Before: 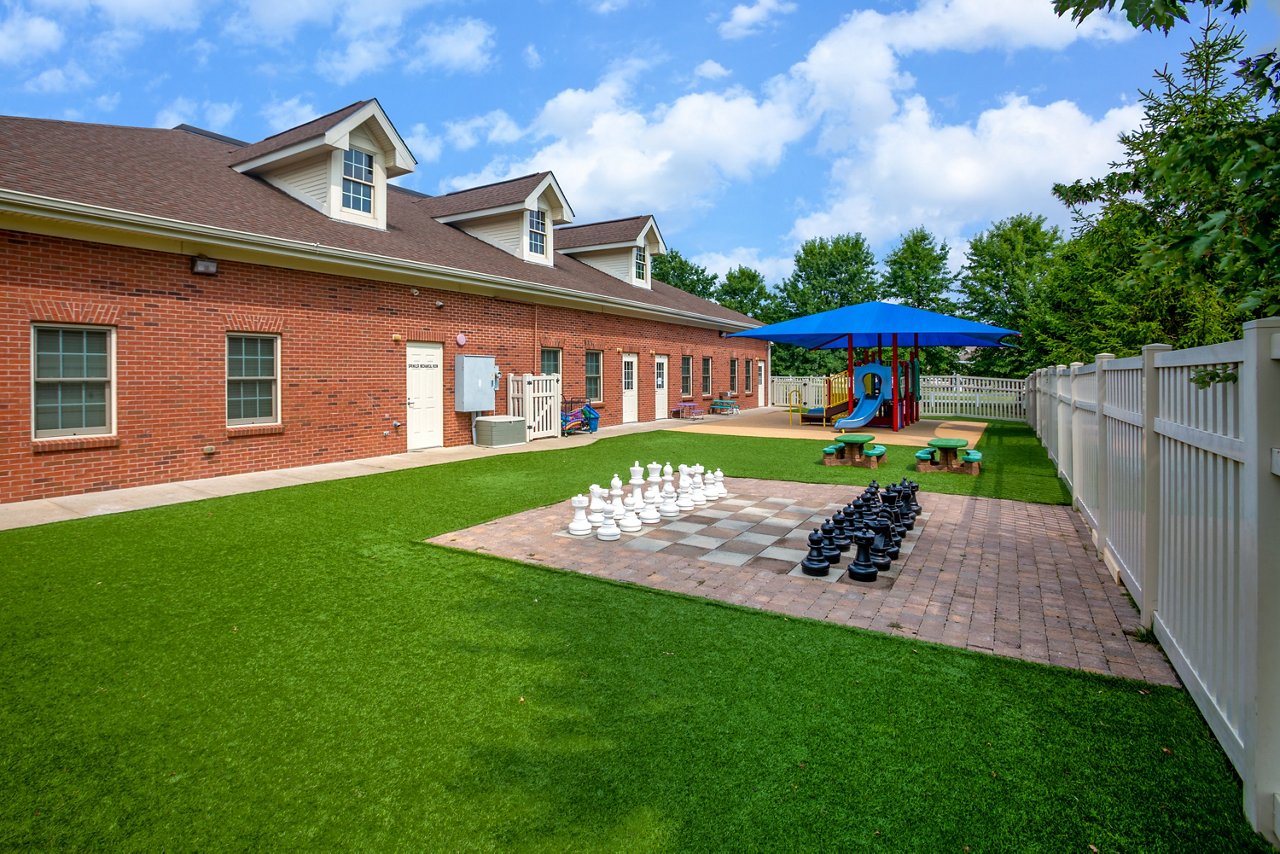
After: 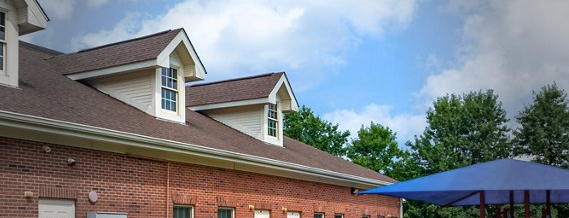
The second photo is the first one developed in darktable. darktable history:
crop: left 28.759%, top 16.835%, right 26.769%, bottom 57.615%
vignetting: fall-off start 40.72%, fall-off radius 40.46%, unbound false
